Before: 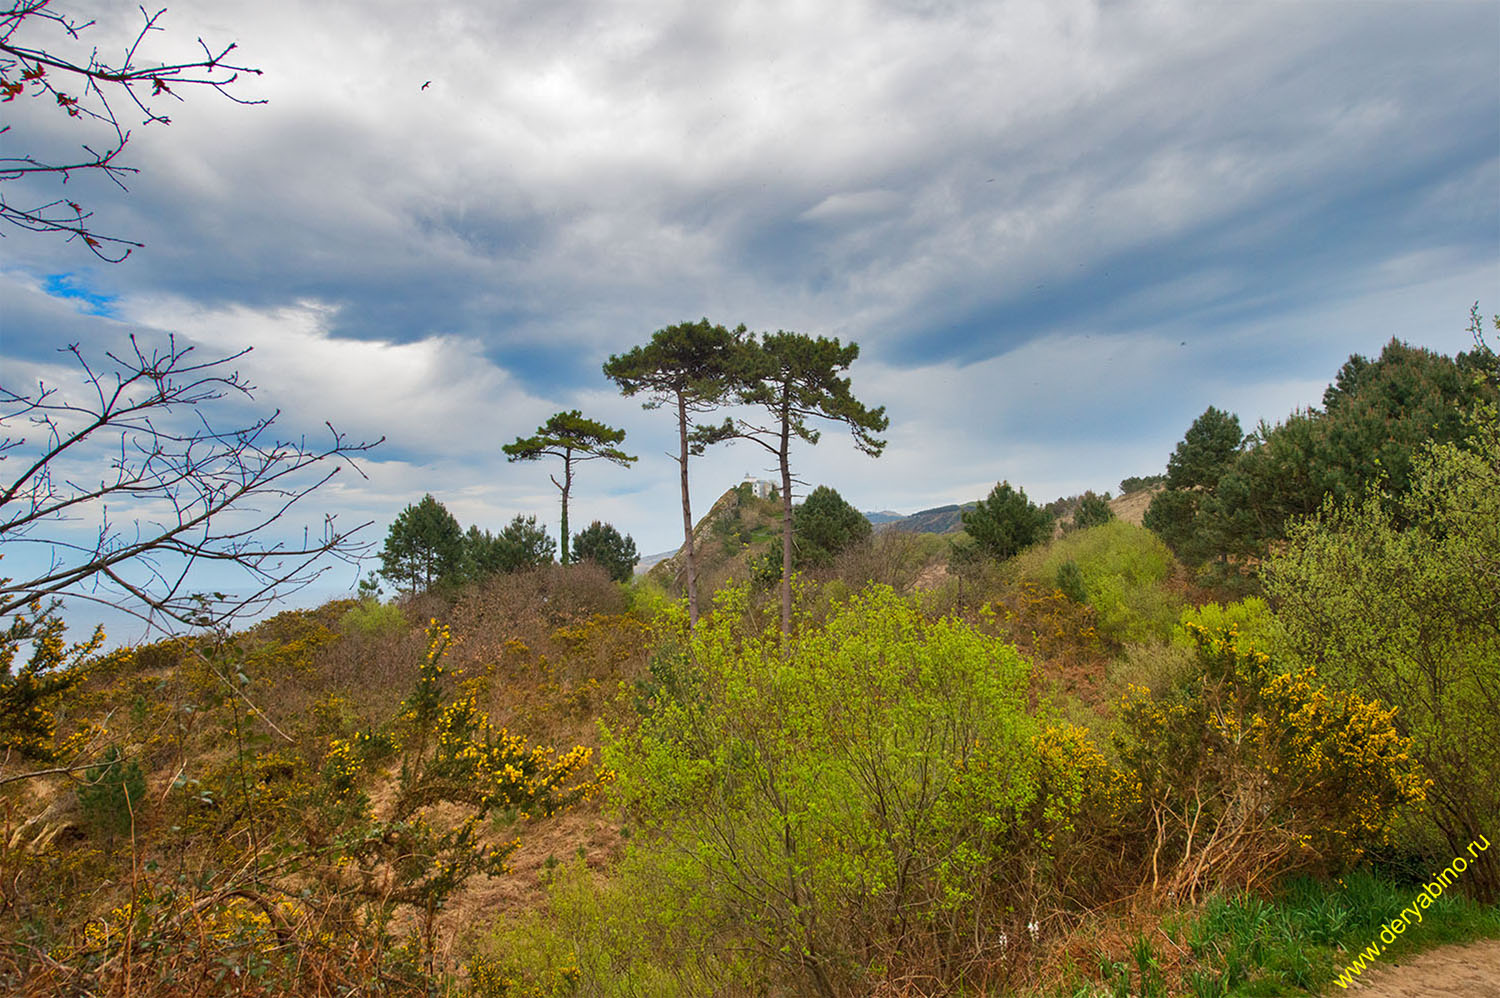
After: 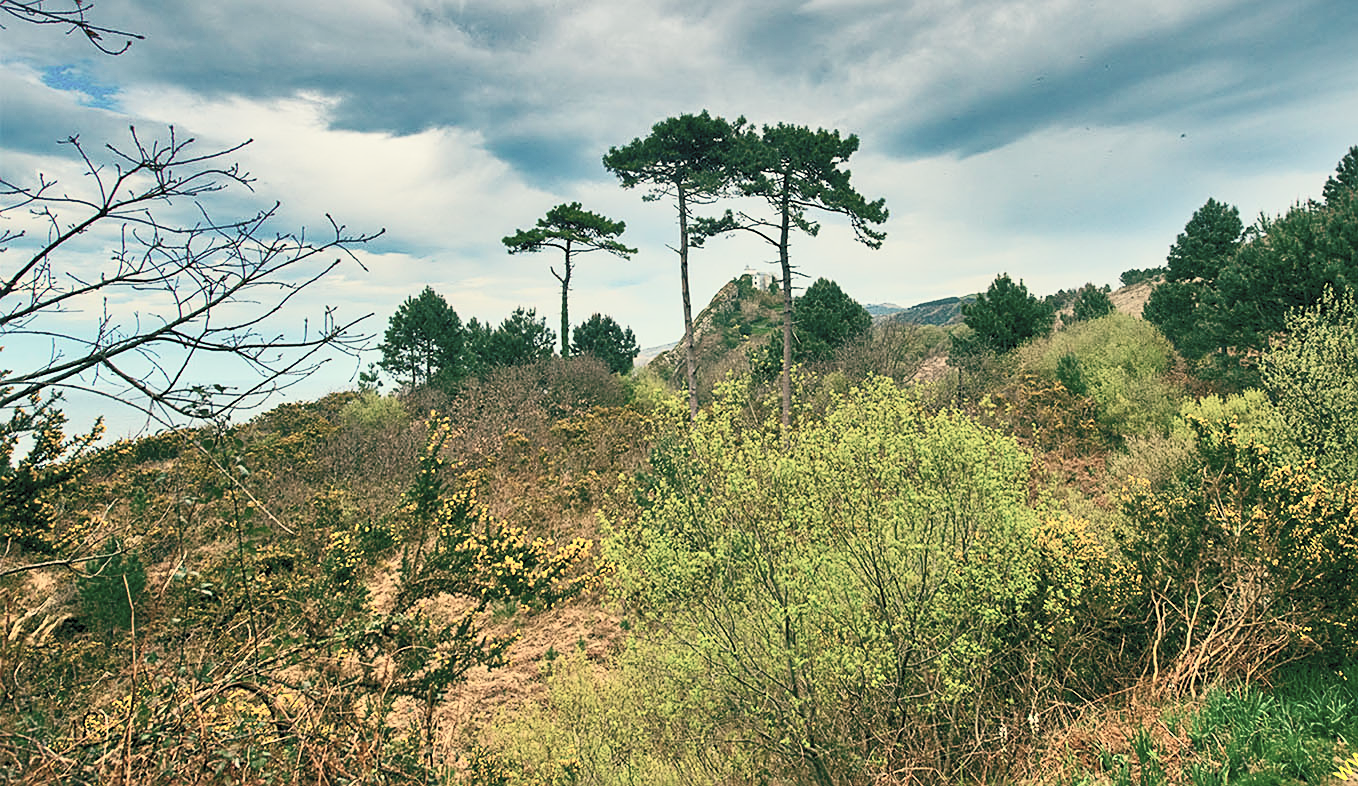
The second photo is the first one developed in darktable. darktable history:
contrast brightness saturation: contrast 0.43, brightness 0.56, saturation -0.19
graduated density: hue 238.83°, saturation 50%
crop: top 20.916%, right 9.437%, bottom 0.316%
color balance: mode lift, gamma, gain (sRGB), lift [1, 0.69, 1, 1], gamma [1, 1.482, 1, 1], gain [1, 1, 1, 0.802]
sharpen: on, module defaults
